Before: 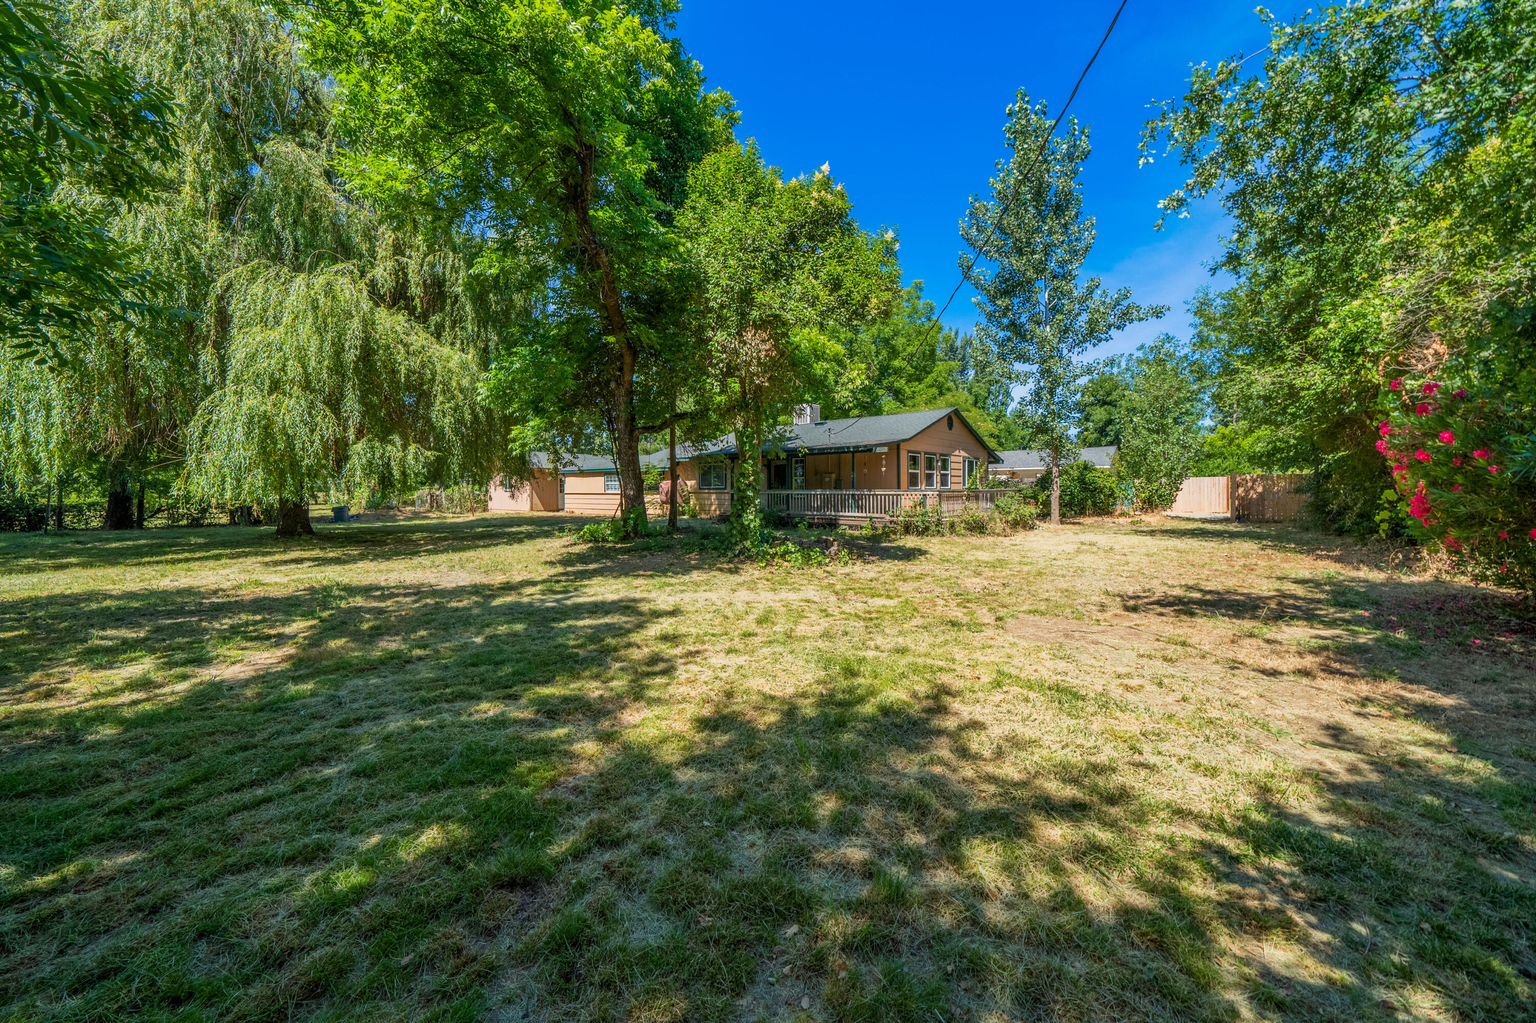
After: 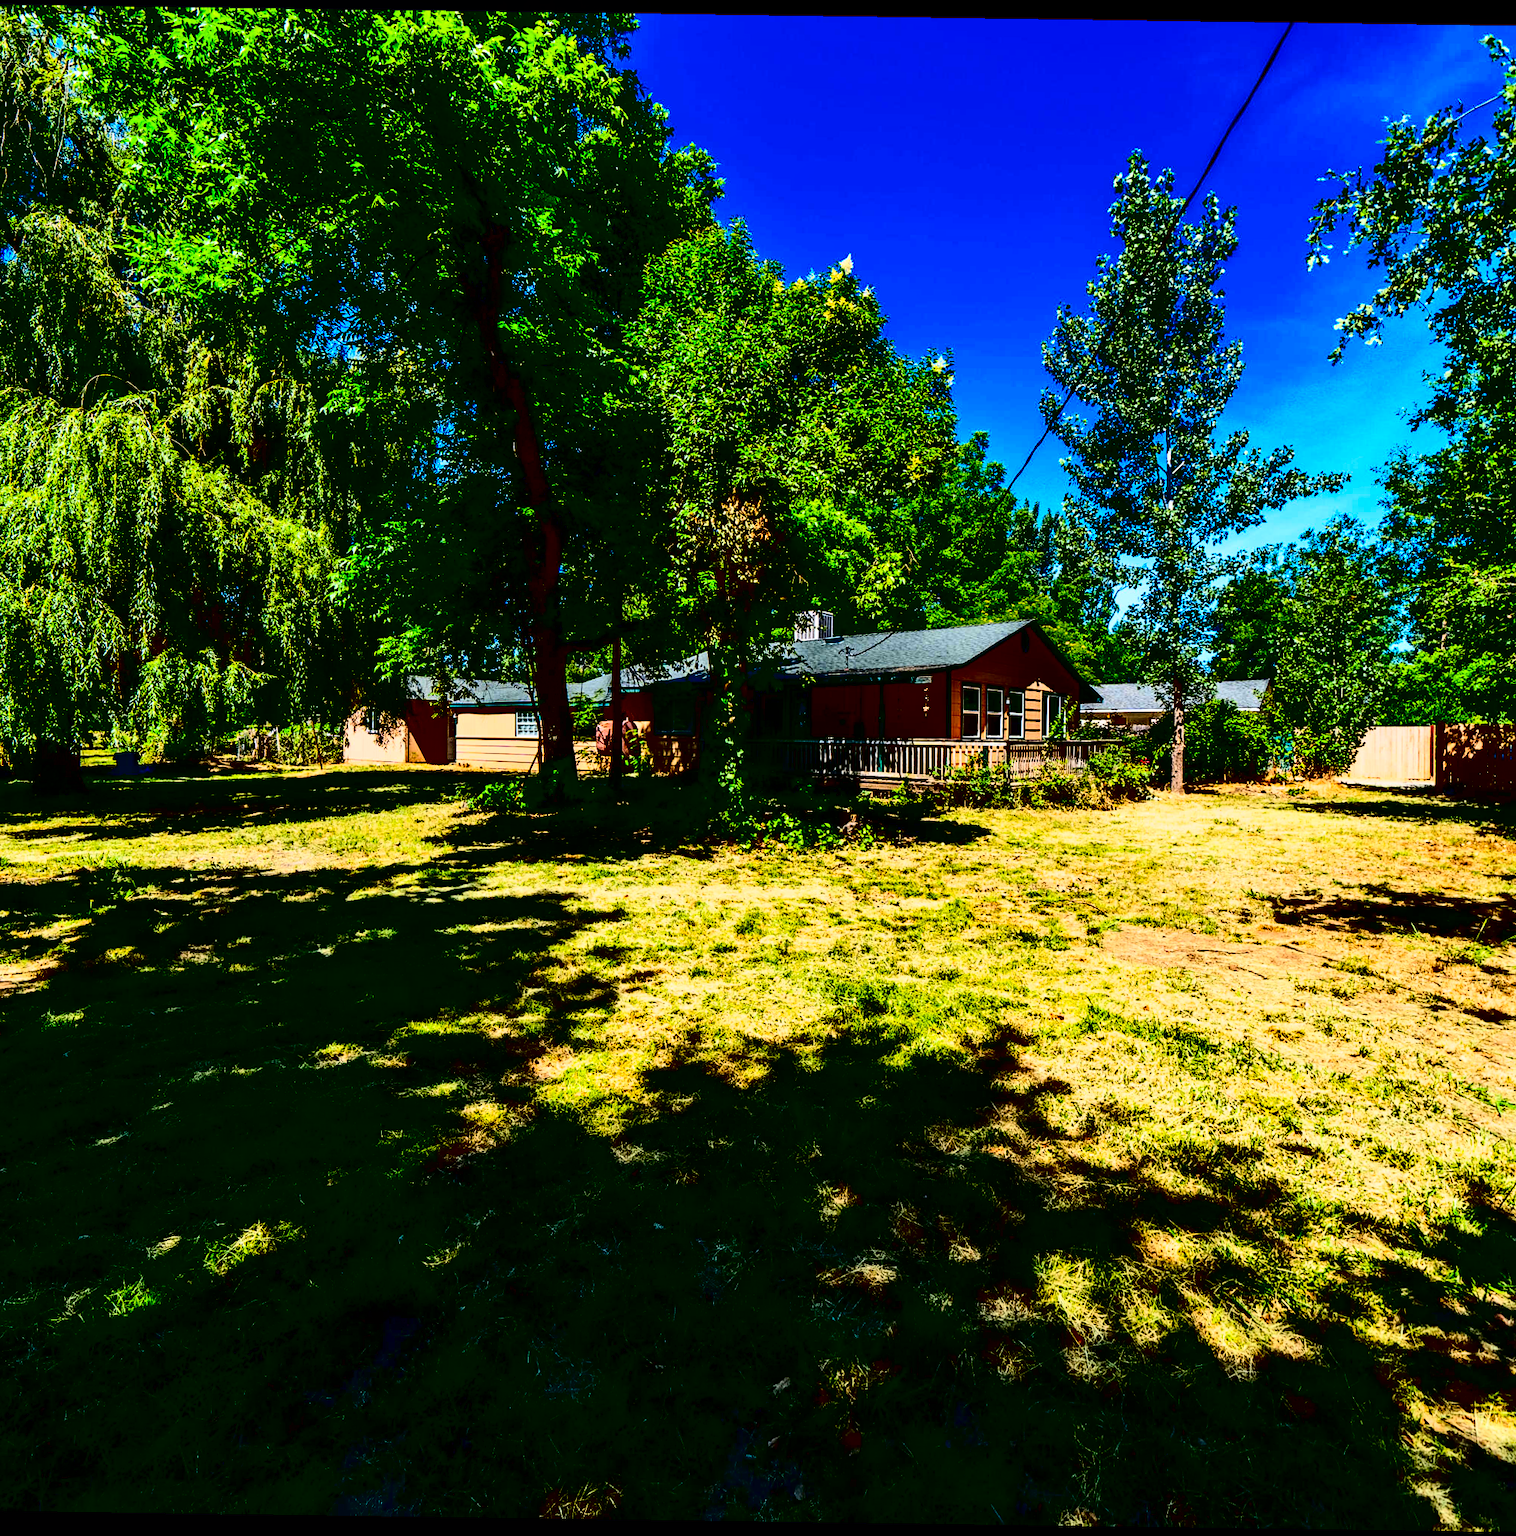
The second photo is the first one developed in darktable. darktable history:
rotate and perspective: rotation 0.8°, automatic cropping off
contrast equalizer: octaves 7, y [[0.6 ×6], [0.55 ×6], [0 ×6], [0 ×6], [0 ×6]], mix 0.15
contrast brightness saturation: contrast 0.77, brightness -1, saturation 1
crop: left 16.899%, right 16.556%
